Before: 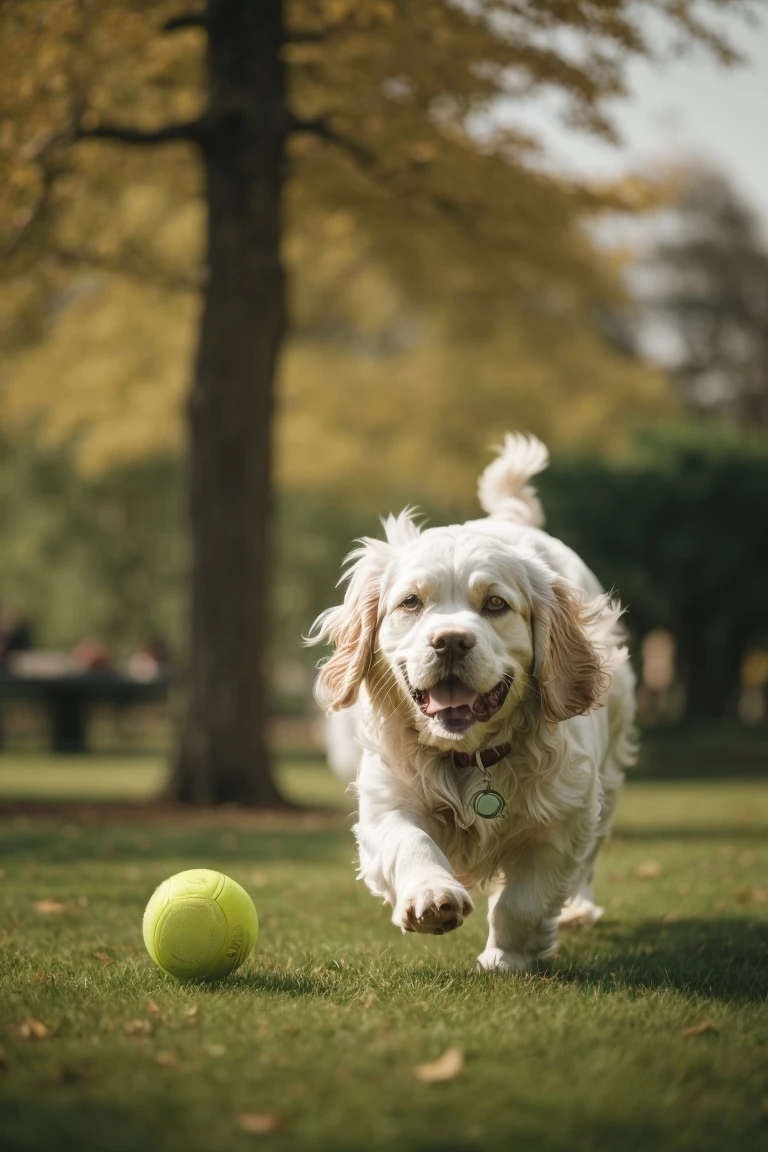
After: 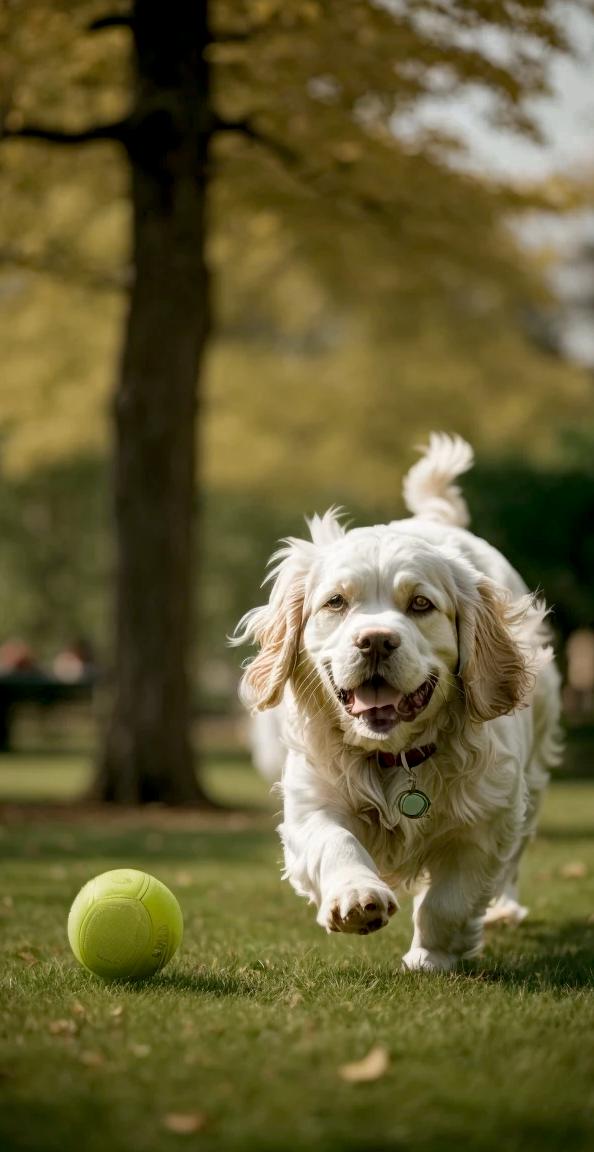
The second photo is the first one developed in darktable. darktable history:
exposure: black level correction 0.01, exposure 0.011 EV, compensate highlight preservation false
haze removal: adaptive false
crop: left 9.88%, right 12.664%
color zones: curves: ch0 [(0, 0.558) (0.143, 0.548) (0.286, 0.447) (0.429, 0.259) (0.571, 0.5) (0.714, 0.5) (0.857, 0.593) (1, 0.558)]; ch1 [(0, 0.543) (0.01, 0.544) (0.12, 0.492) (0.248, 0.458) (0.5, 0.534) (0.748, 0.5) (0.99, 0.469) (1, 0.543)]; ch2 [(0, 0.507) (0.143, 0.522) (0.286, 0.505) (0.429, 0.5) (0.571, 0.5) (0.714, 0.5) (0.857, 0.5) (1, 0.507)]
